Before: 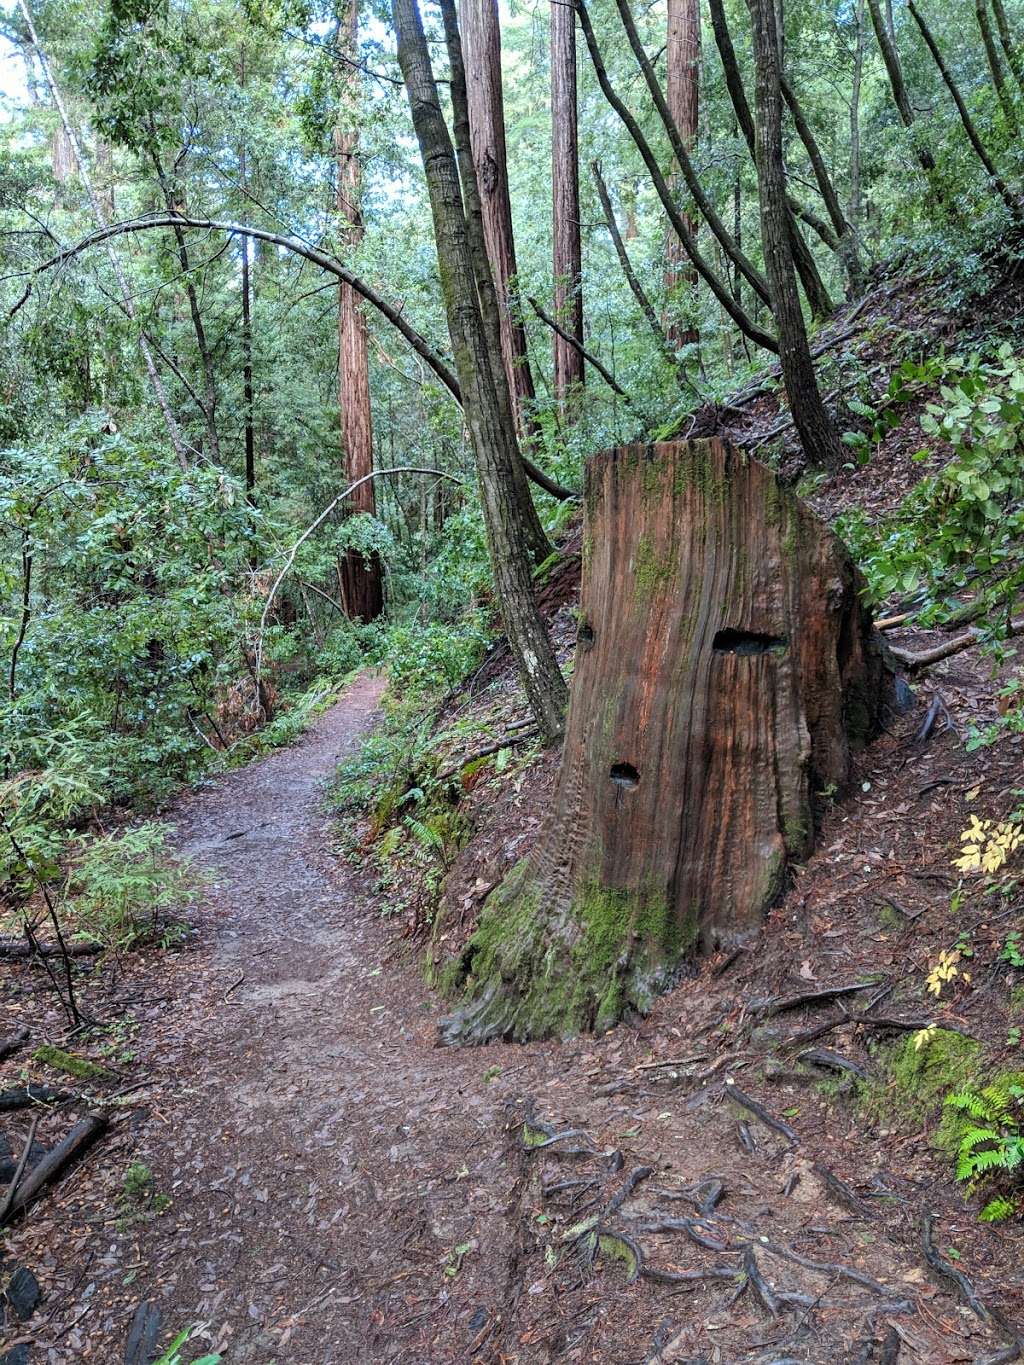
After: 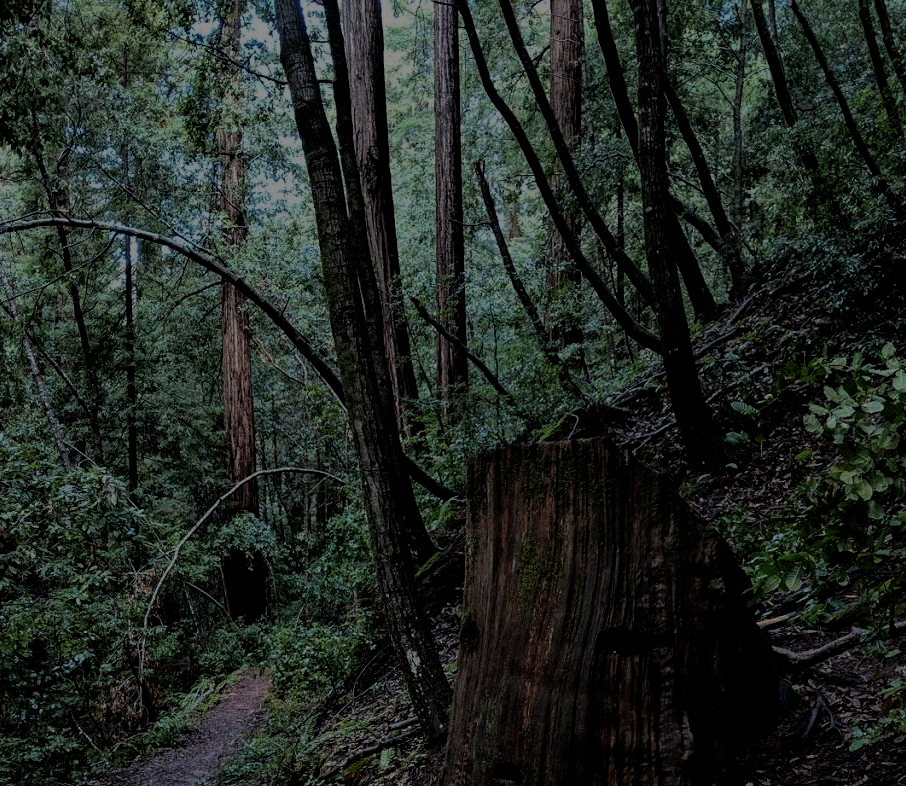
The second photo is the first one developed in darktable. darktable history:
crop and rotate: left 11.449%, bottom 42.379%
filmic rgb: black relative exposure -5.07 EV, white relative exposure 3.97 EV, threshold 5.99 EV, hardness 2.88, contrast 1.297, highlights saturation mix -29.14%, enable highlight reconstruction true
exposure: exposure -2.002 EV, compensate highlight preservation false
haze removal: compatibility mode true, adaptive false
